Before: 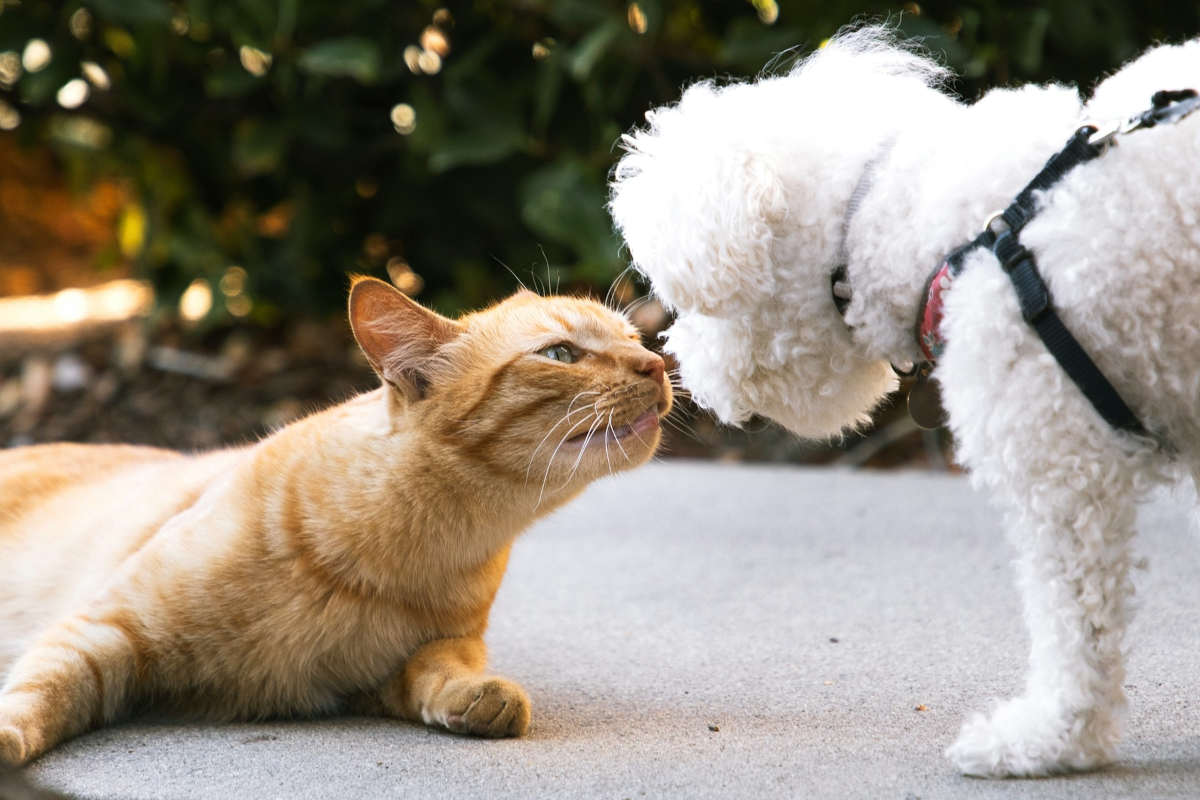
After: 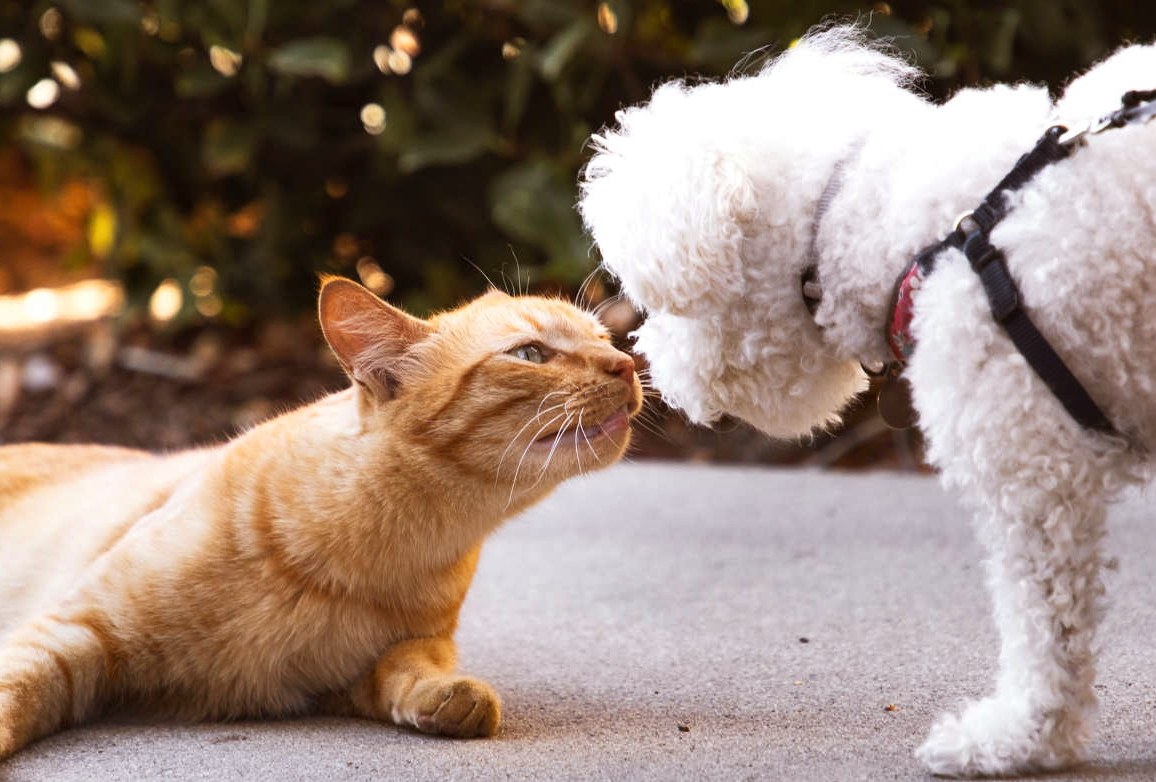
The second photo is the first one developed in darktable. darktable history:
crop and rotate: left 2.536%, right 1.107%, bottom 2.246%
shadows and highlights: radius 108.52, shadows 23.73, highlights -59.32, low approximation 0.01, soften with gaussian
rgb levels: mode RGB, independent channels, levels [[0, 0.474, 1], [0, 0.5, 1], [0, 0.5, 1]]
